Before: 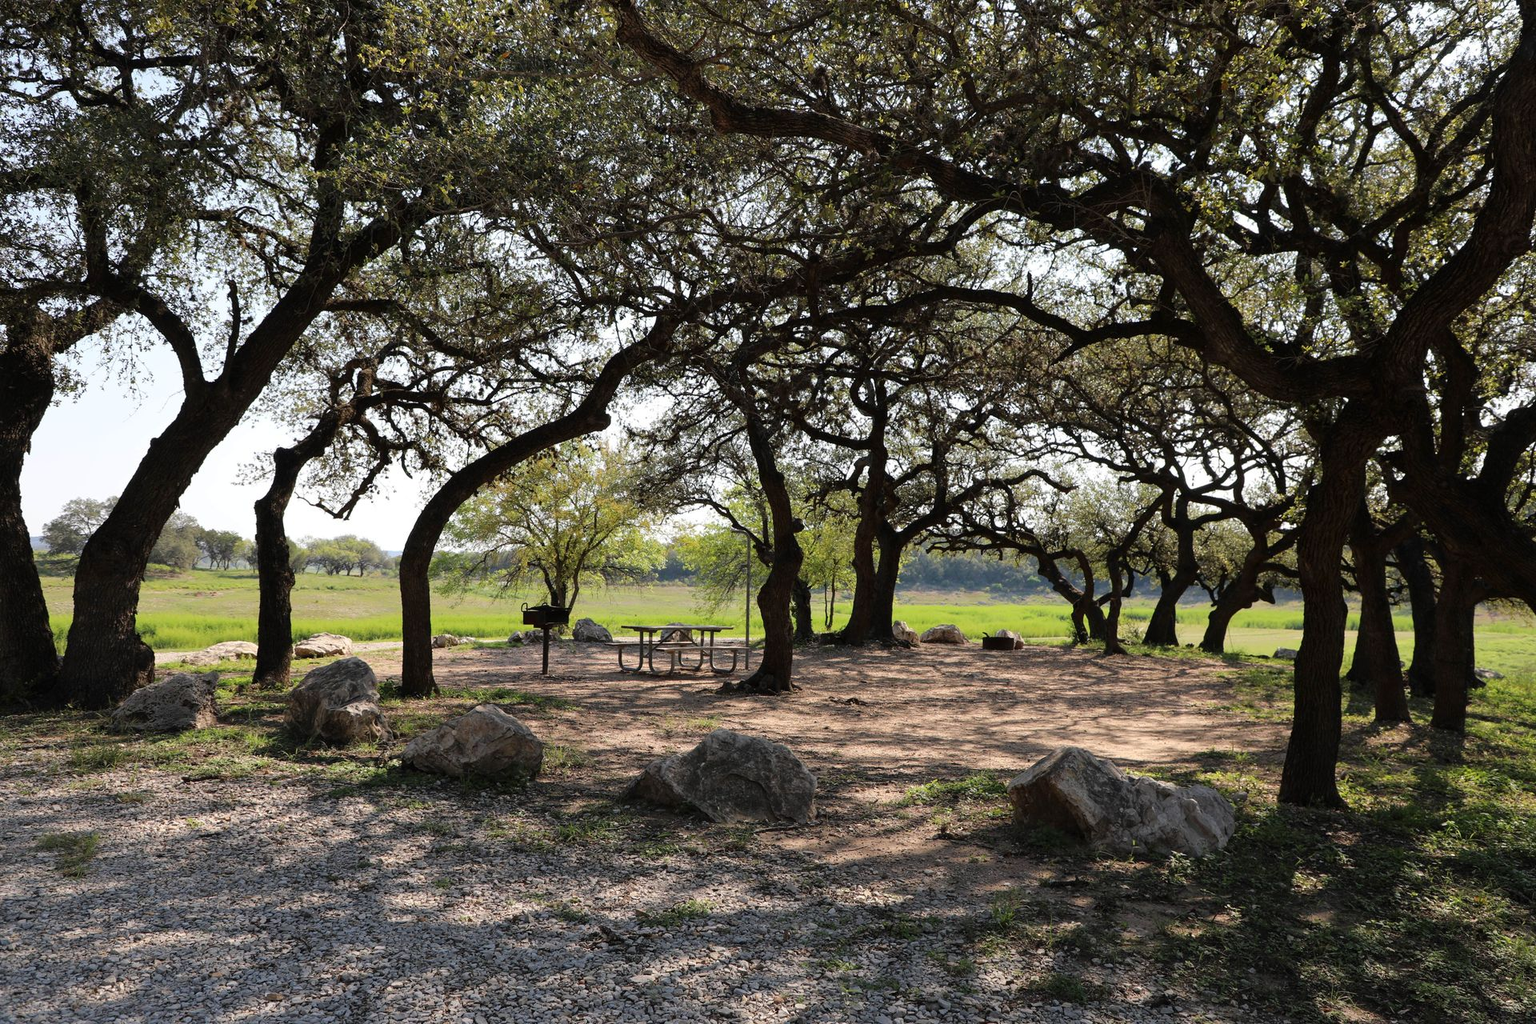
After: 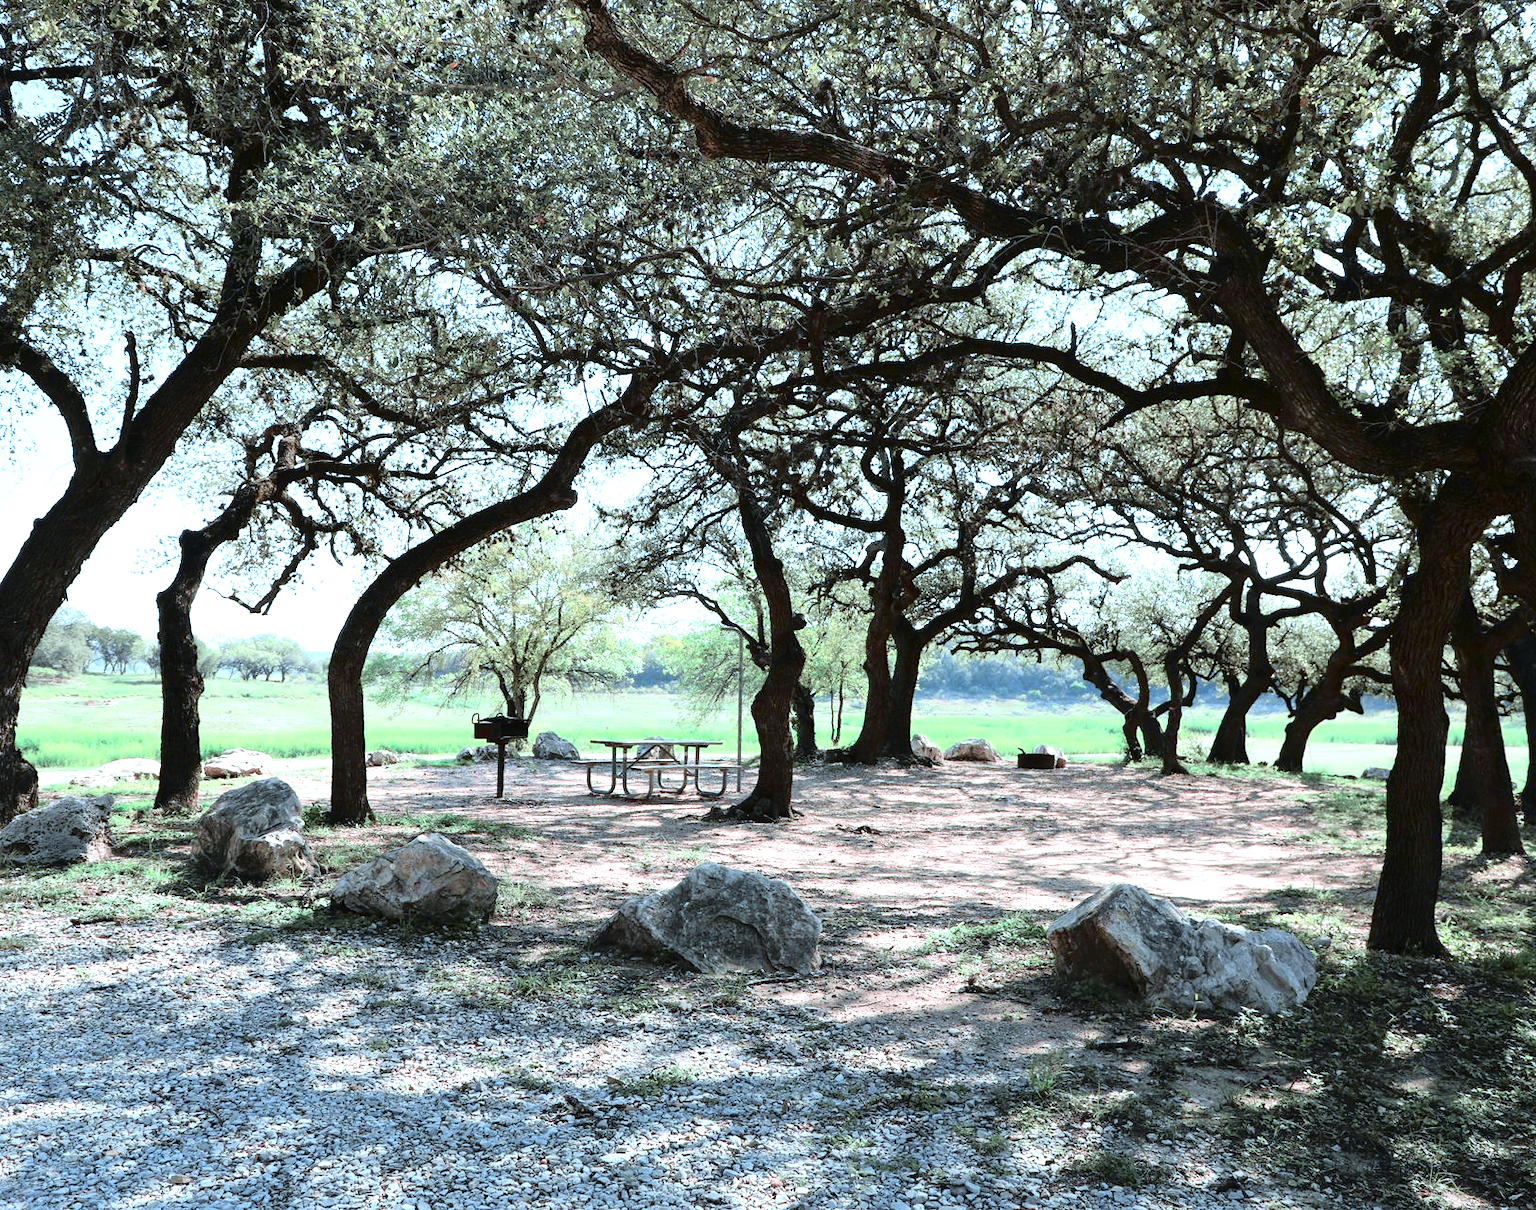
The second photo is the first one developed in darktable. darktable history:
tone curve: curves: ch0 [(0, 0.009) (0.105, 0.054) (0.195, 0.132) (0.289, 0.278) (0.384, 0.391) (0.513, 0.53) (0.66, 0.667) (0.895, 0.863) (1, 0.919)]; ch1 [(0, 0) (0.161, 0.092) (0.35, 0.33) (0.403, 0.395) (0.456, 0.469) (0.502, 0.499) (0.519, 0.514) (0.576, 0.584) (0.642, 0.658) (0.701, 0.742) (1, 0.942)]; ch2 [(0, 0) (0.371, 0.362) (0.437, 0.437) (0.501, 0.5) (0.53, 0.528) (0.569, 0.564) (0.619, 0.58) (0.883, 0.752) (1, 0.929)], color space Lab, independent channels, preserve colors none
exposure: black level correction 0, exposure 1.612 EV, compensate exposure bias true, compensate highlight preservation false
crop: left 8%, right 7.463%
color correction: highlights a* -10.66, highlights b* -19.83
